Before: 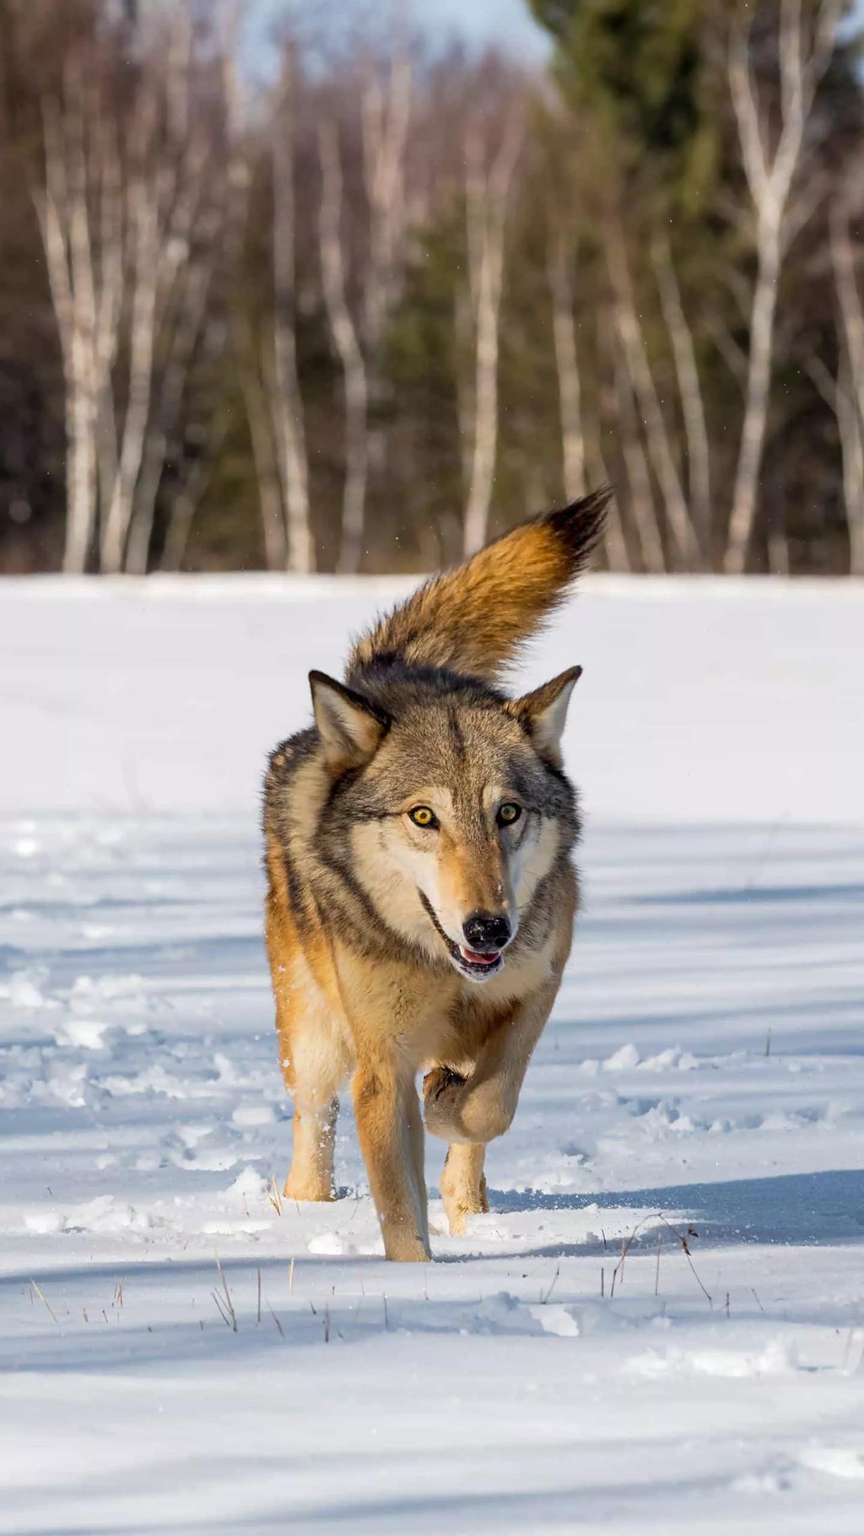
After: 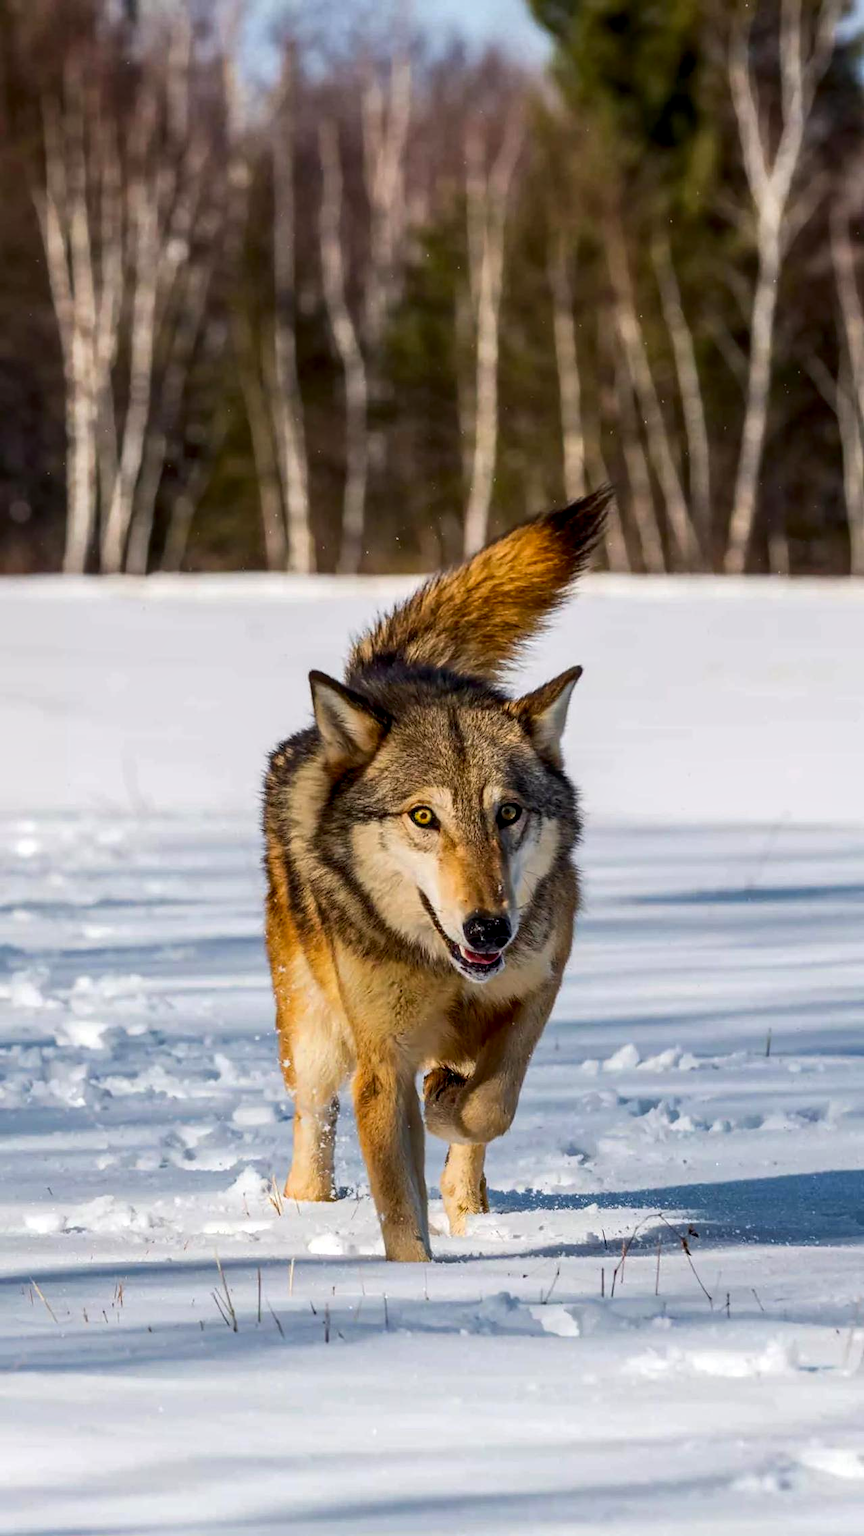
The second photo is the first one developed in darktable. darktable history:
contrast brightness saturation: contrast 0.122, brightness -0.121, saturation 0.199
local contrast: on, module defaults
